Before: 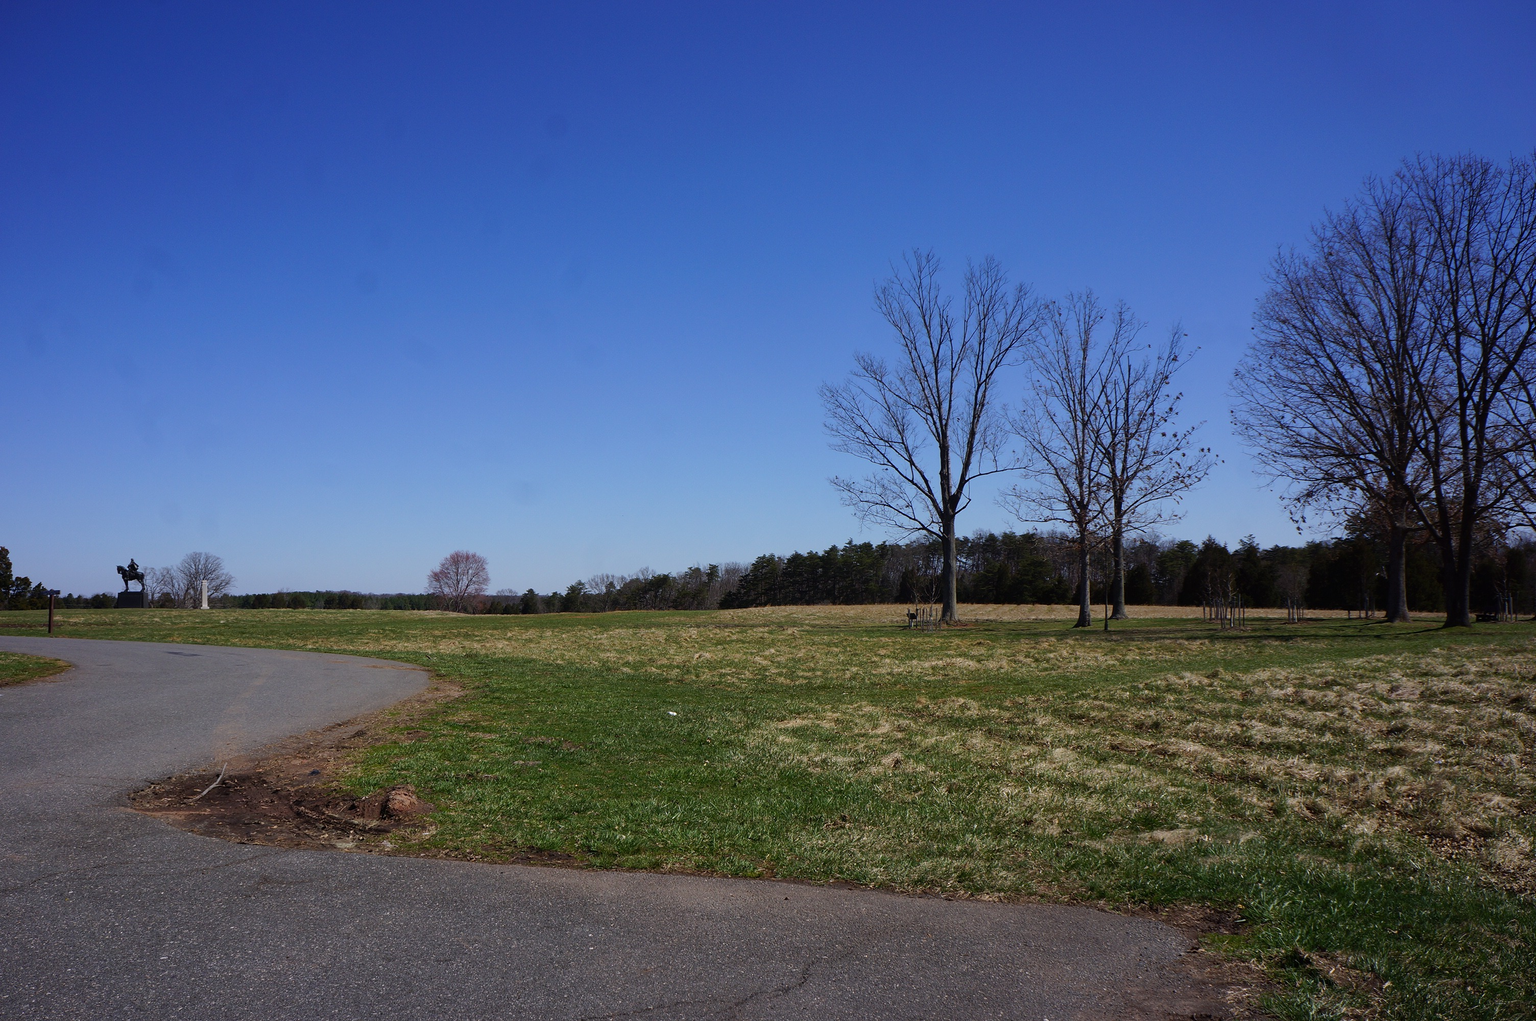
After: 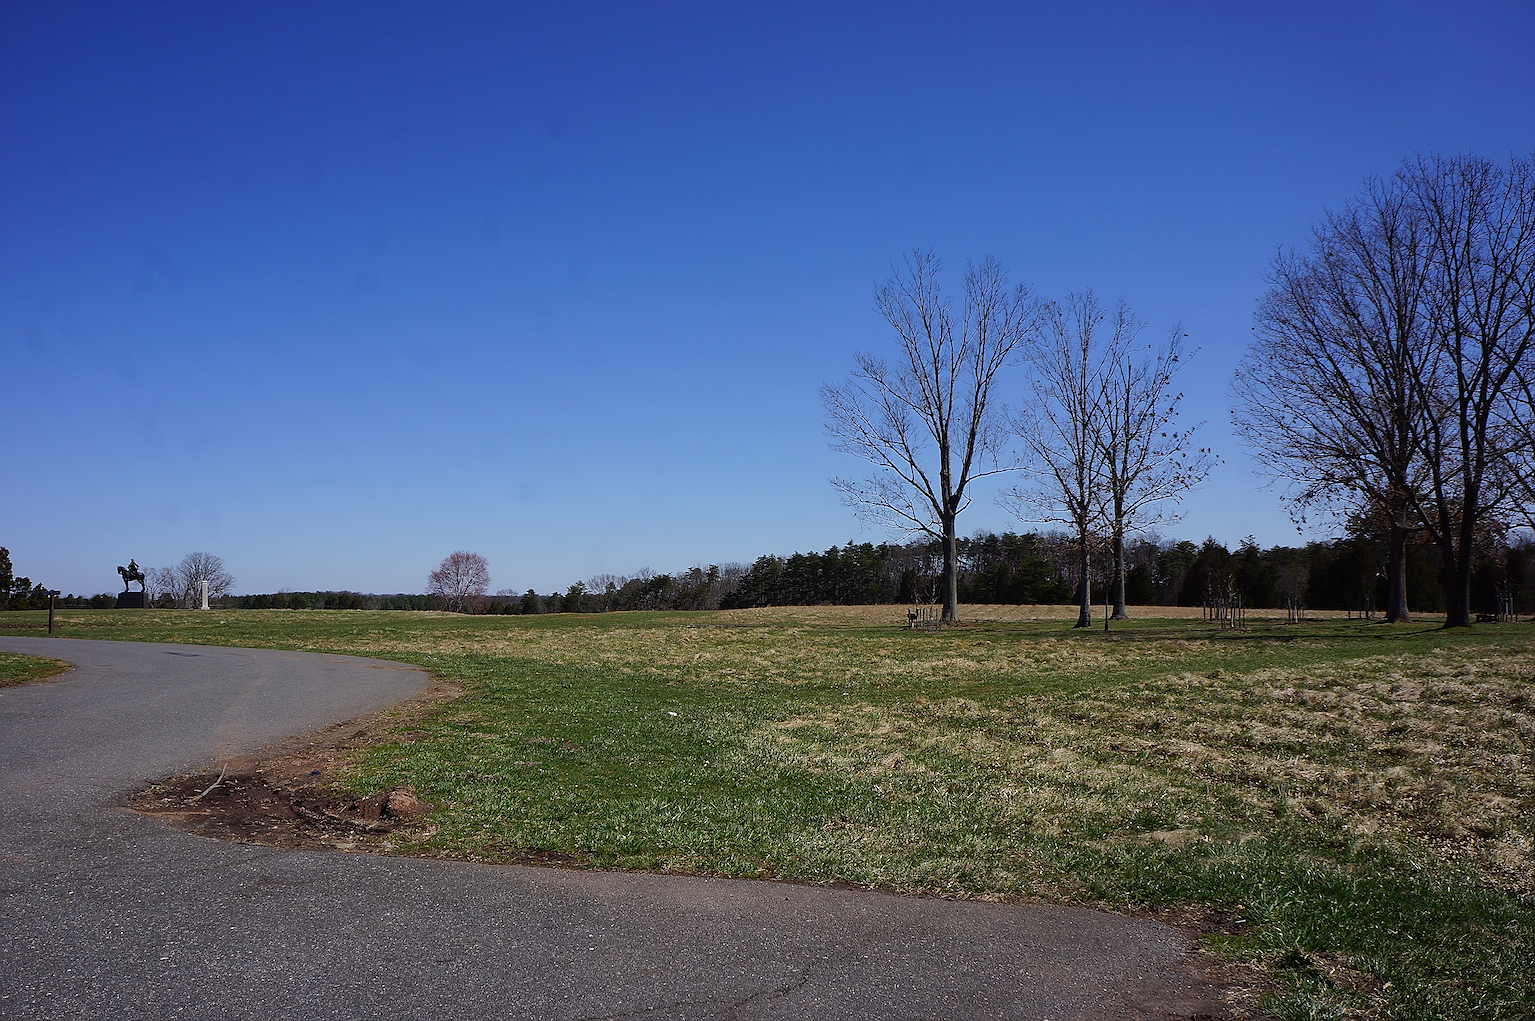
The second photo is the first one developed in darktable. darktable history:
sharpen: radius 1.404, amount 1.245, threshold 0.616
